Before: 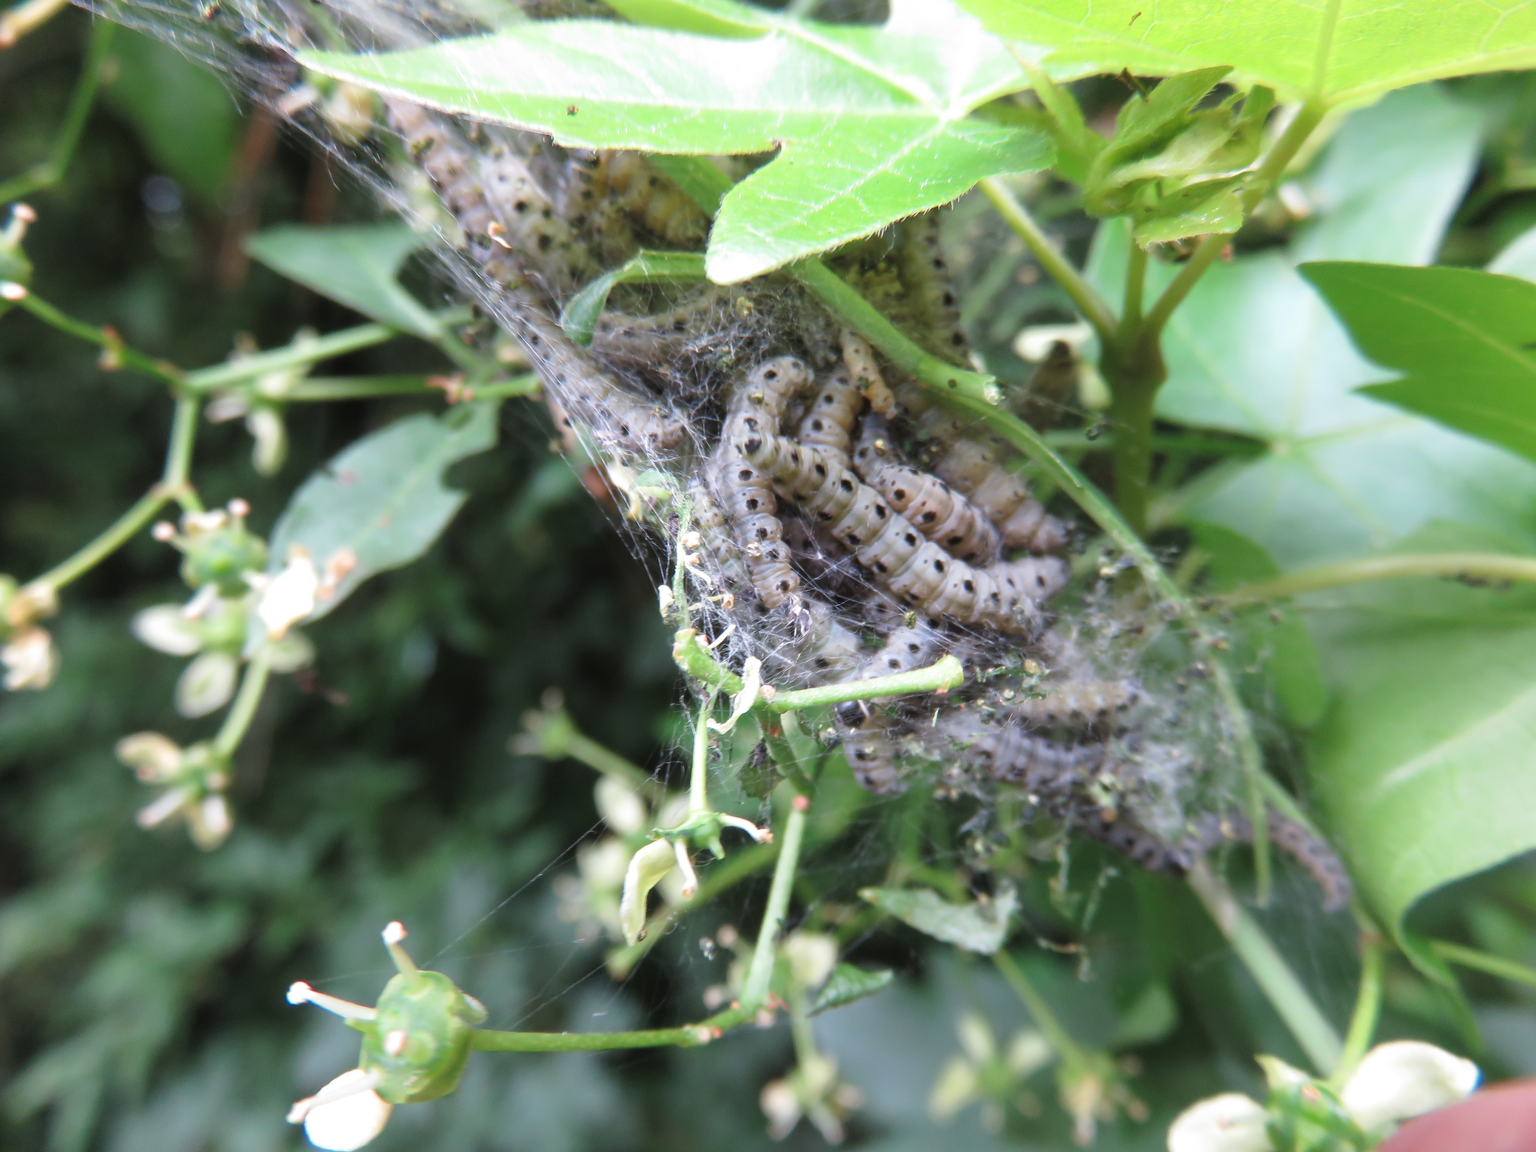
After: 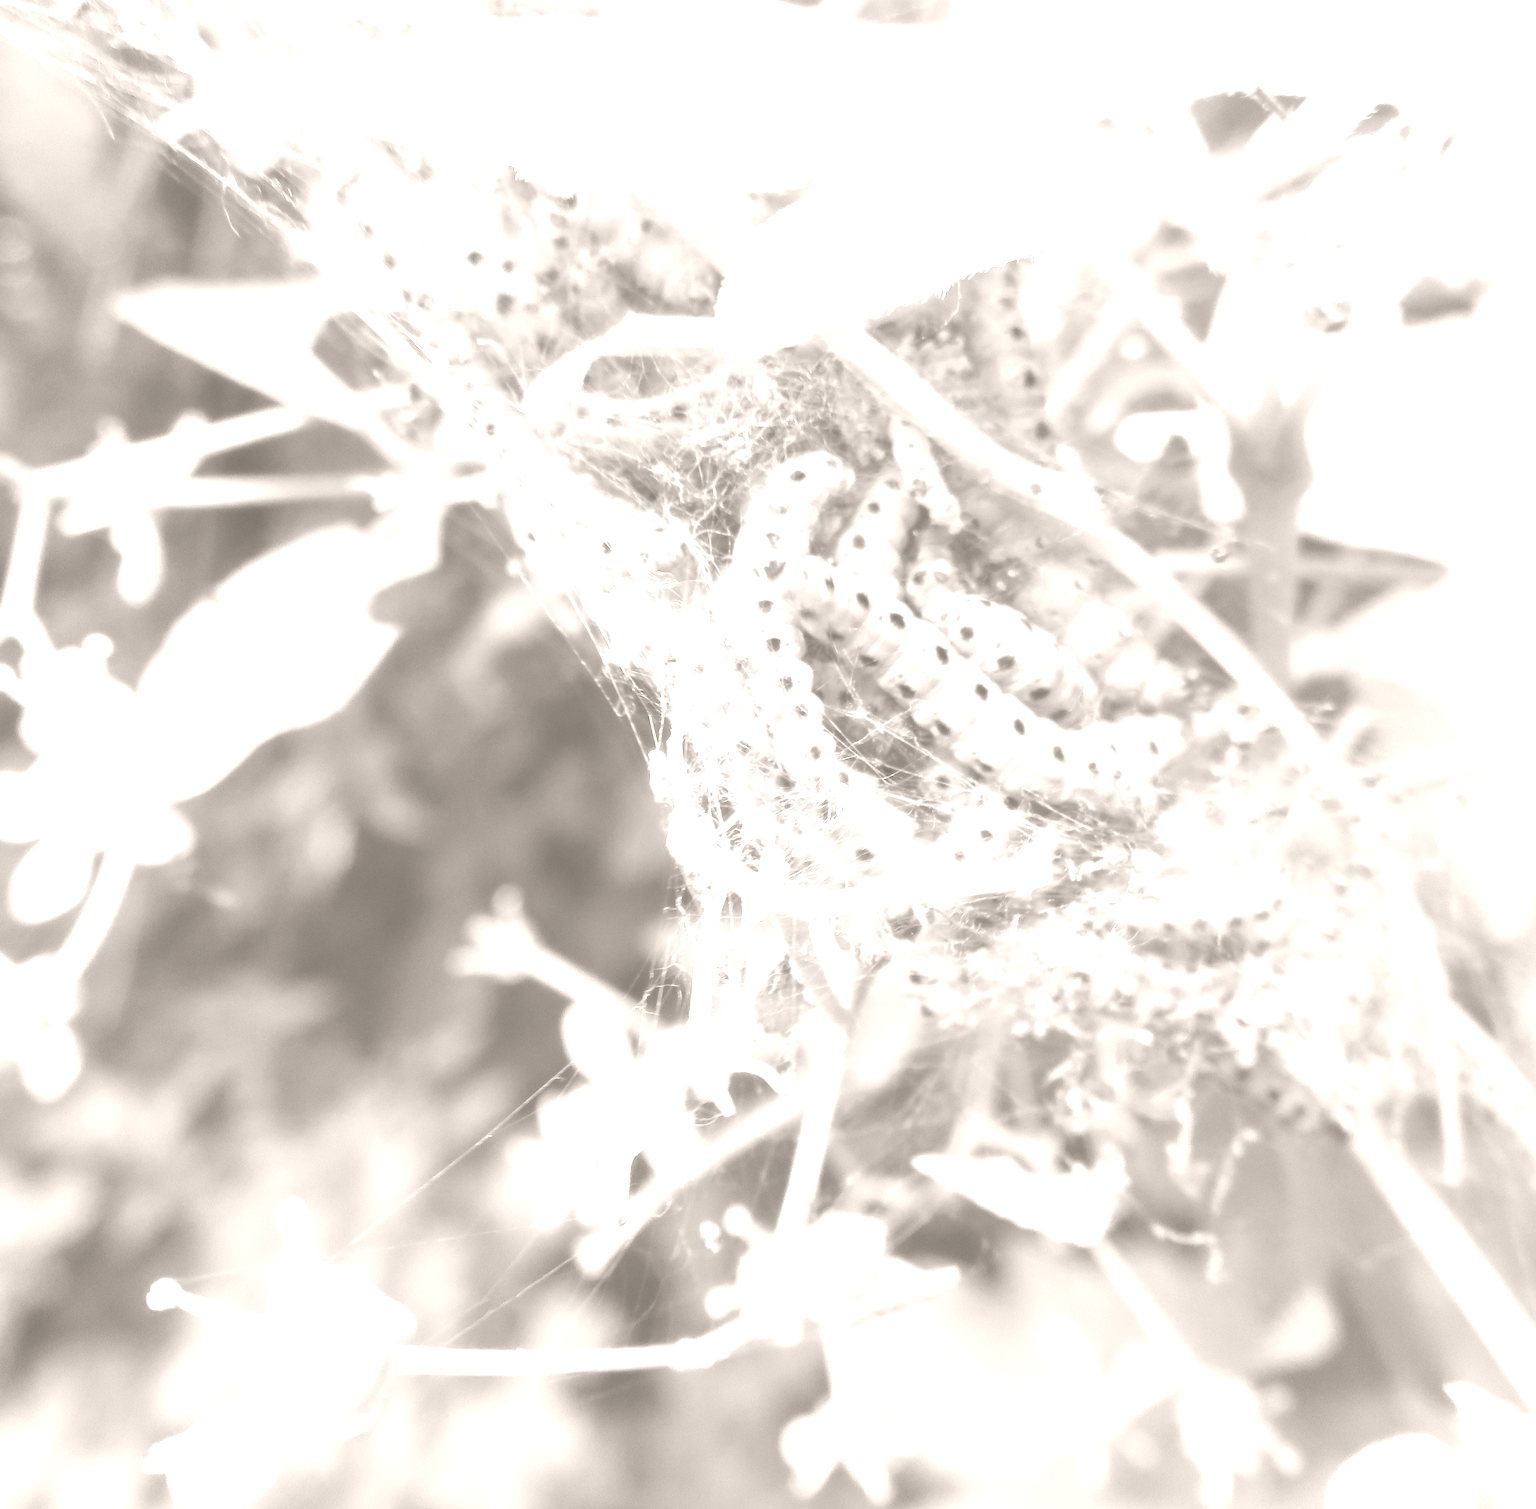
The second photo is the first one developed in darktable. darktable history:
color zones: curves: ch0 [(0, 0.6) (0.129, 0.585) (0.193, 0.596) (0.429, 0.5) (0.571, 0.5) (0.714, 0.5) (0.857, 0.5) (1, 0.6)]; ch1 [(0, 0.453) (0.112, 0.245) (0.213, 0.252) (0.429, 0.233) (0.571, 0.231) (0.683, 0.242) (0.857, 0.296) (1, 0.453)]
crop: left 9.88%, right 12.664%
exposure: black level correction 0, exposure 1.45 EV, compensate exposure bias true, compensate highlight preservation false
colorize: hue 34.49°, saturation 35.33%, source mix 100%, lightness 55%, version 1
rotate and perspective: rotation 0.226°, lens shift (vertical) -0.042, crop left 0.023, crop right 0.982, crop top 0.006, crop bottom 0.994
white balance: red 0.98, blue 1.034
color balance rgb: shadows lift › chroma 1%, shadows lift › hue 113°, highlights gain › chroma 0.2%, highlights gain › hue 333°, perceptual saturation grading › global saturation 20%, perceptual saturation grading › highlights -50%, perceptual saturation grading › shadows 25%, contrast -30%
